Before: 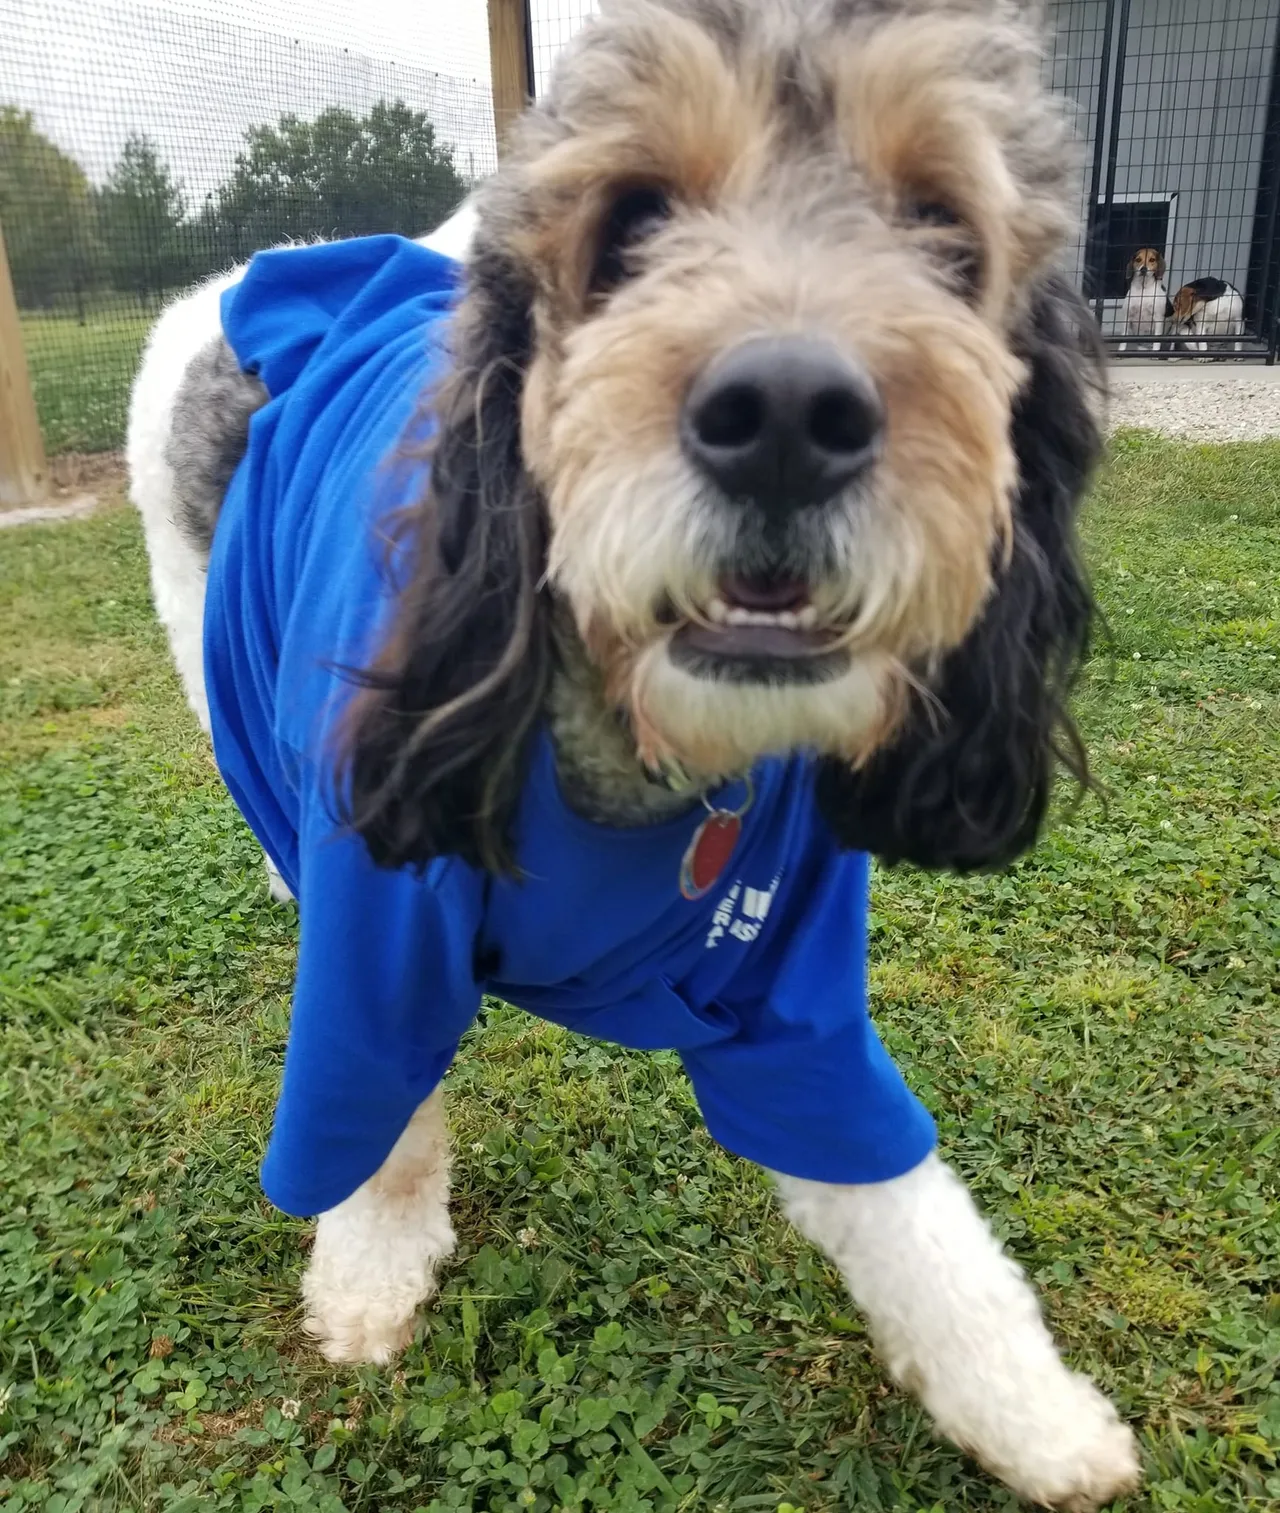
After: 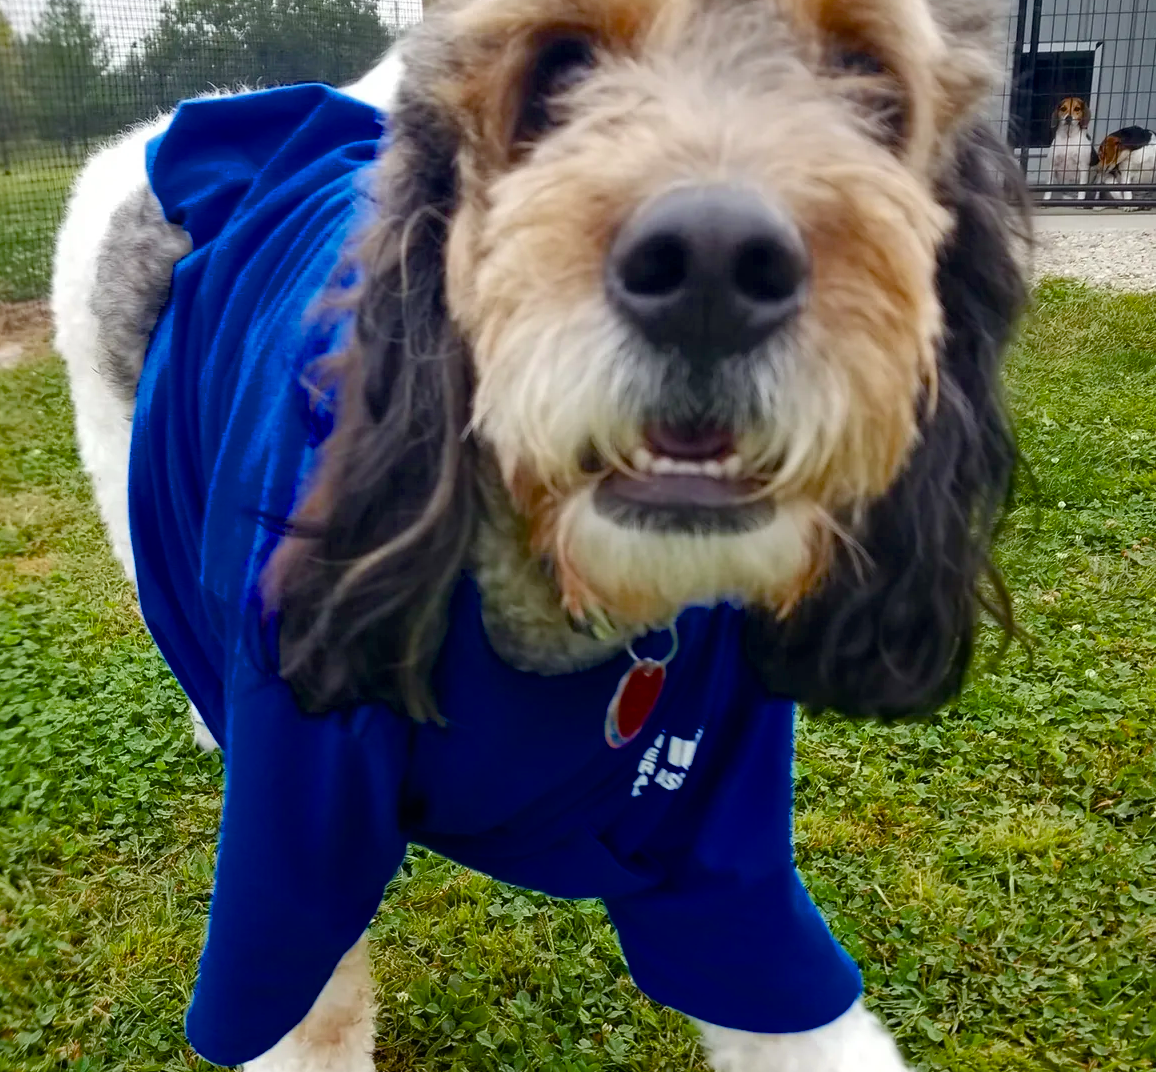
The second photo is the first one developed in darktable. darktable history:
crop: left 5.886%, top 10.034%, right 3.738%, bottom 19.06%
color balance rgb: shadows lift › chroma 1.001%, shadows lift › hue 31.45°, perceptual saturation grading › global saturation 34.62%, perceptual saturation grading › highlights -25.821%, perceptual saturation grading › shadows 25.362%, saturation formula JzAzBz (2021)
